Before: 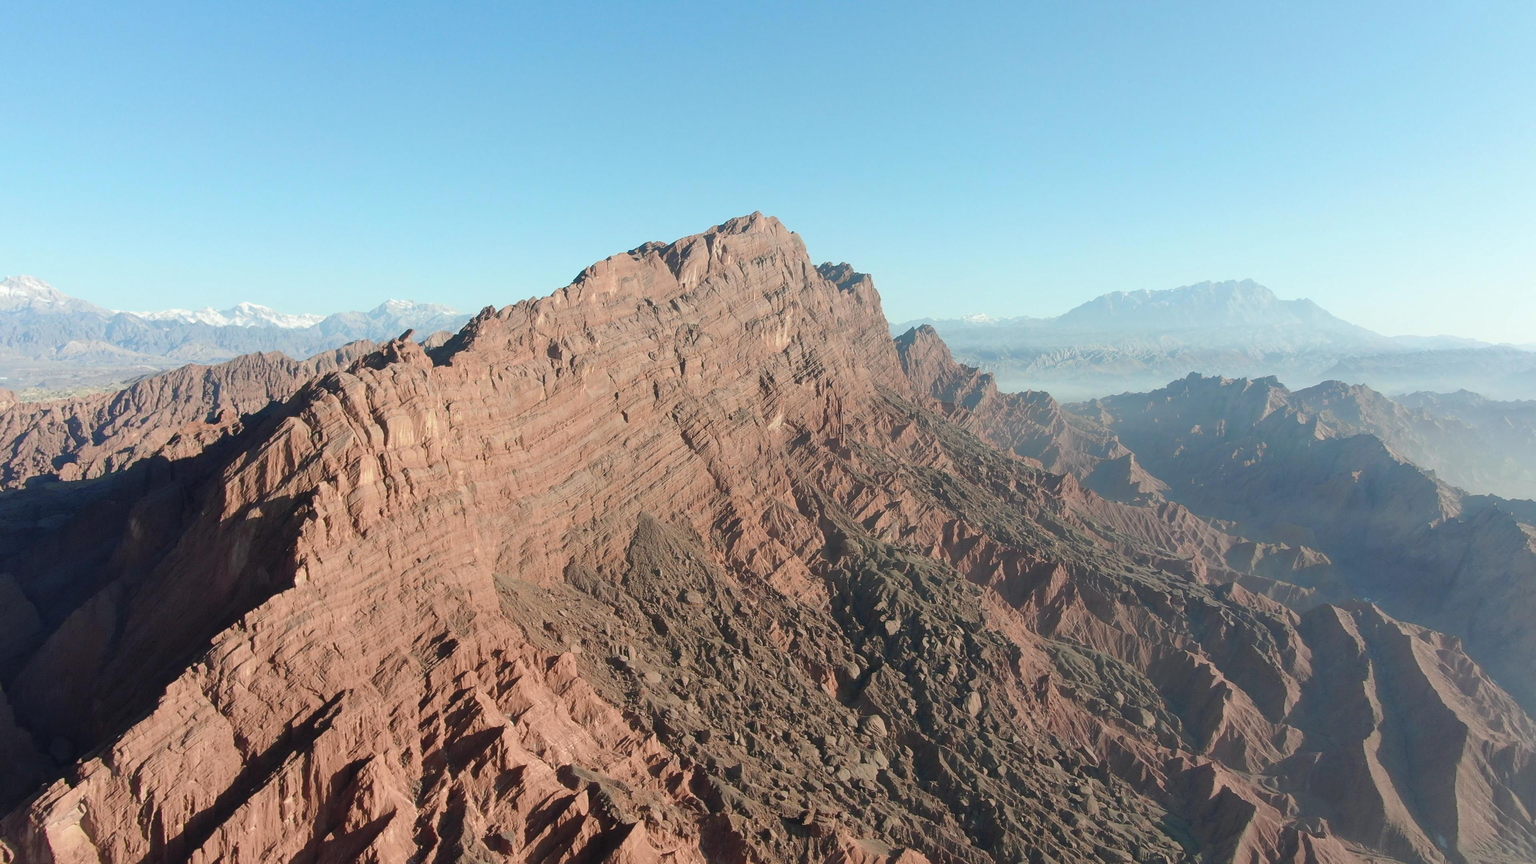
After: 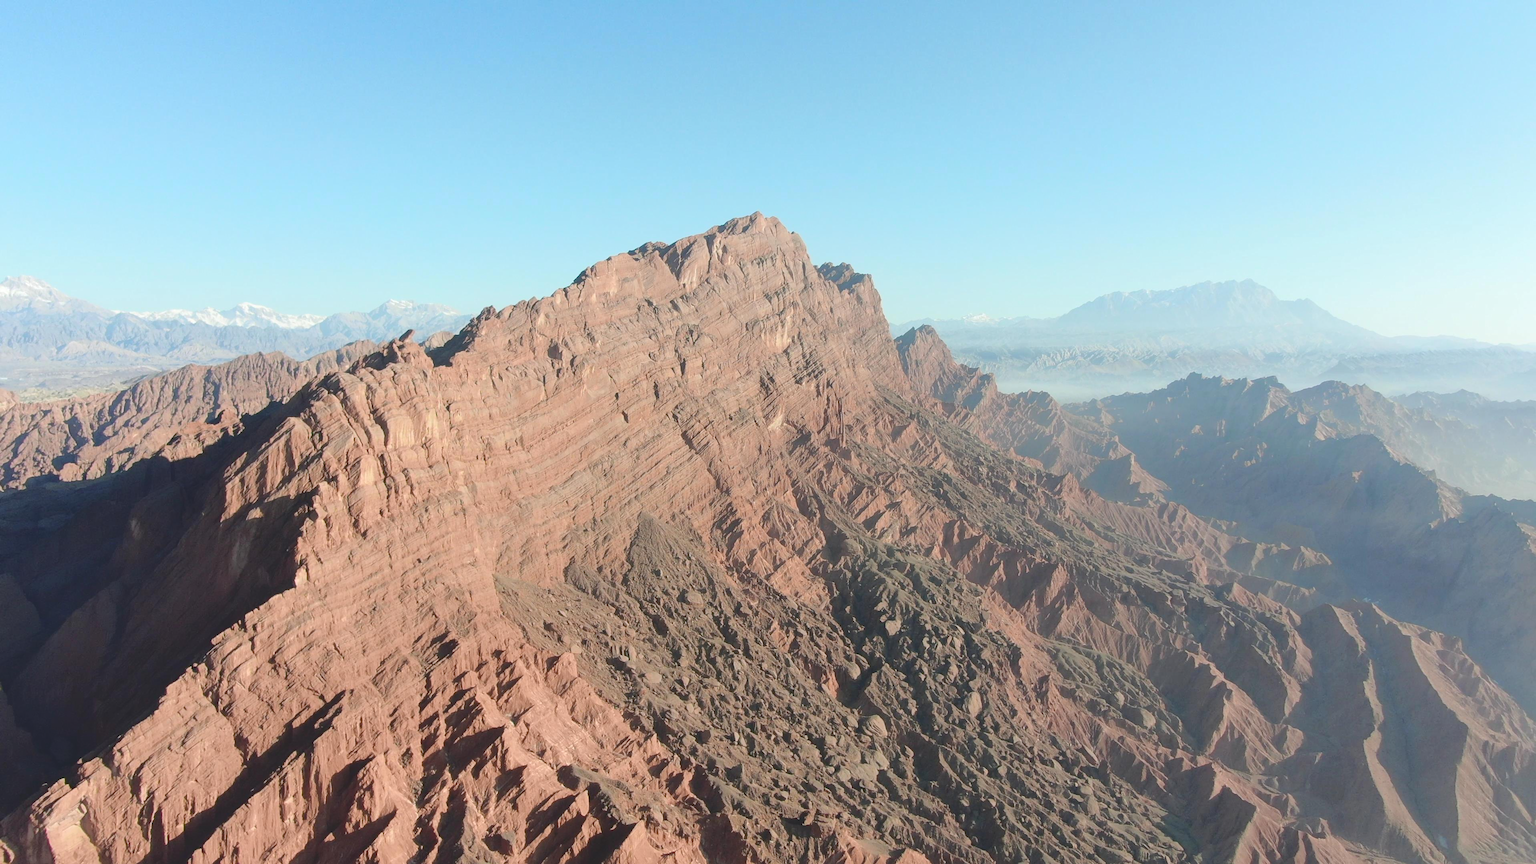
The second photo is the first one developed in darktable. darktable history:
tone curve: curves: ch0 [(0, 0) (0.003, 0.128) (0.011, 0.133) (0.025, 0.133) (0.044, 0.141) (0.069, 0.152) (0.1, 0.169) (0.136, 0.201) (0.177, 0.239) (0.224, 0.294) (0.277, 0.358) (0.335, 0.428) (0.399, 0.488) (0.468, 0.55) (0.543, 0.611) (0.623, 0.678) (0.709, 0.755) (0.801, 0.843) (0.898, 0.91) (1, 1)], color space Lab, independent channels, preserve colors none
